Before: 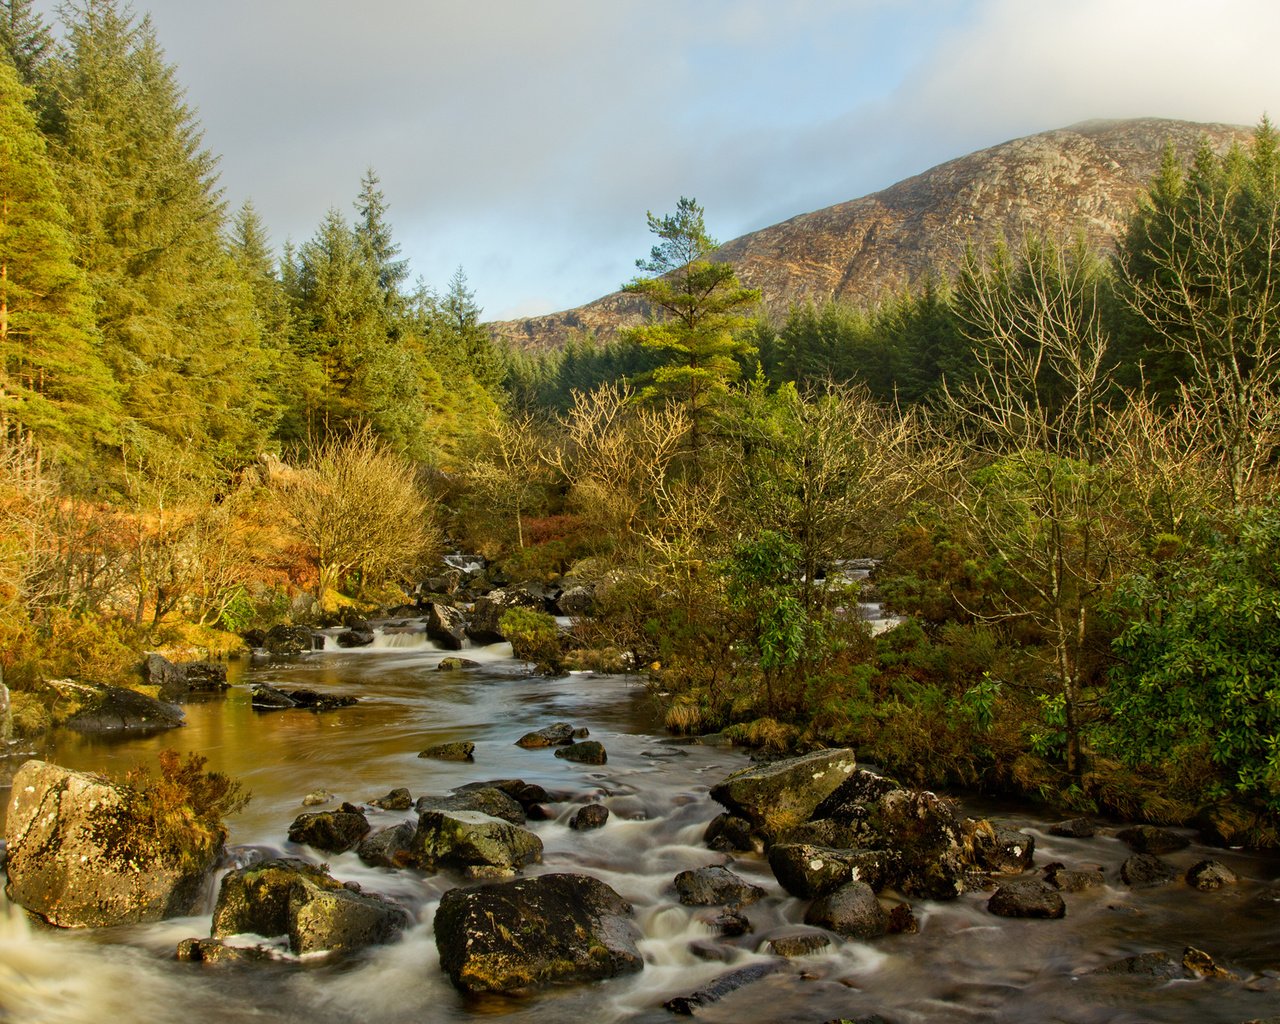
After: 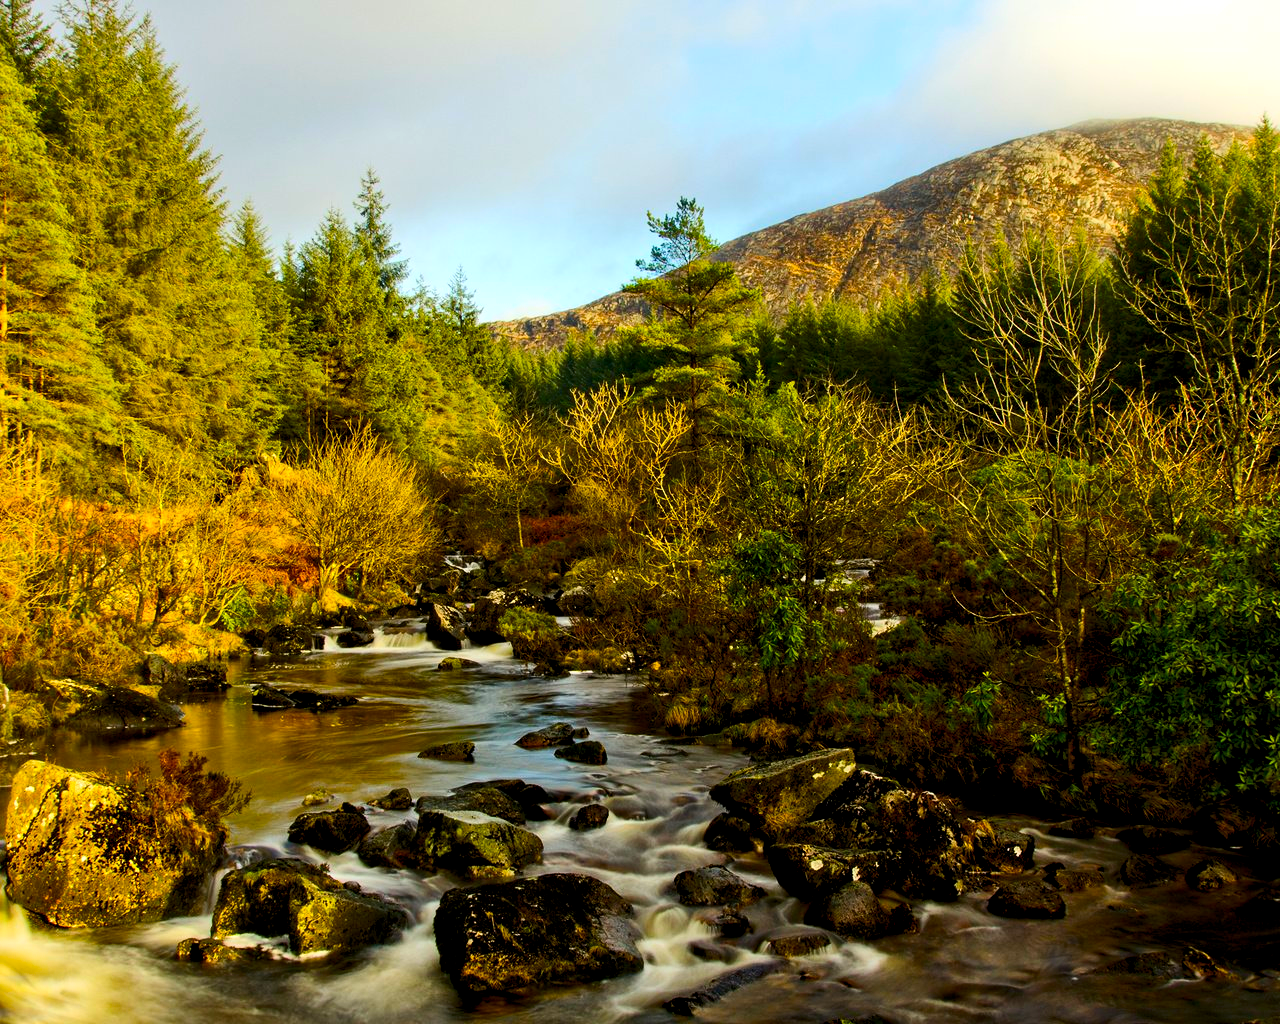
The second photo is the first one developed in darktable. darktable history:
contrast brightness saturation: contrast 0.2, brightness -0.11, saturation 0.1
rgb levels: levels [[0.01, 0.419, 0.839], [0, 0.5, 1], [0, 0.5, 1]]
color balance rgb: linear chroma grading › global chroma 15%, perceptual saturation grading › global saturation 30%
